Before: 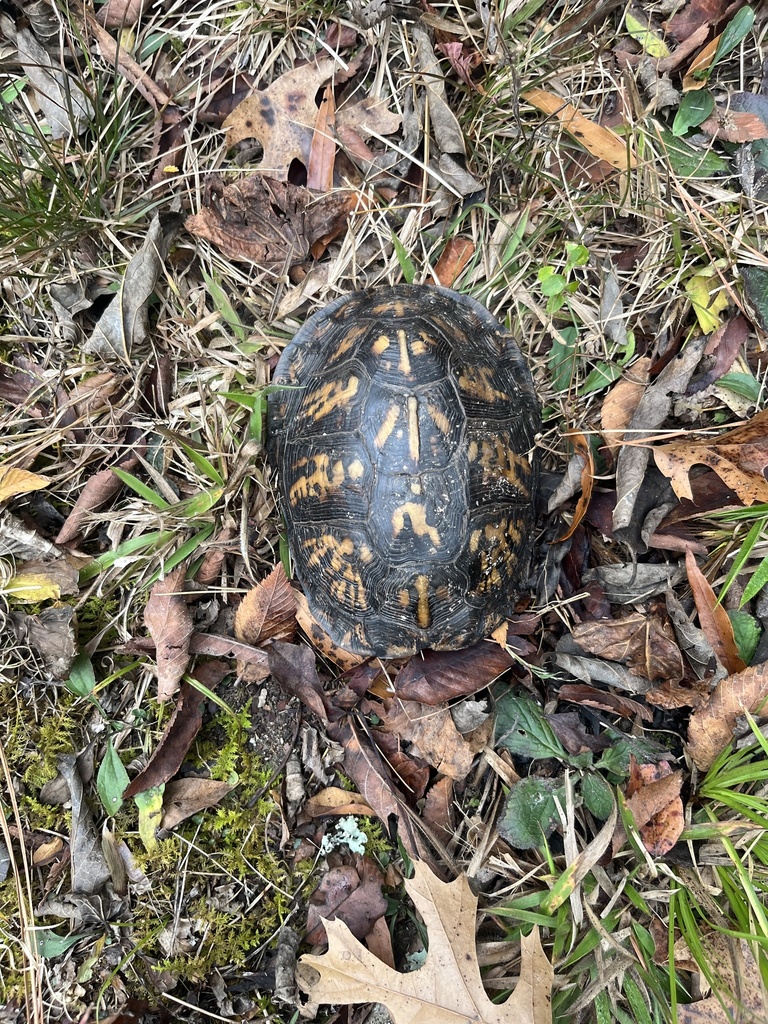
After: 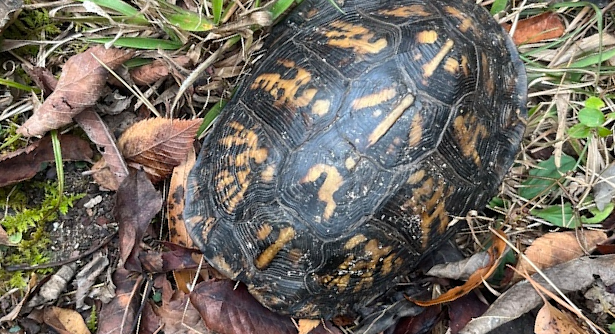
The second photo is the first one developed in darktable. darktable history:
tone equalizer: edges refinement/feathering 500, mask exposure compensation -1.57 EV, preserve details no
crop and rotate: angle -45.15°, top 16.475%, right 0.827%, bottom 11.6%
